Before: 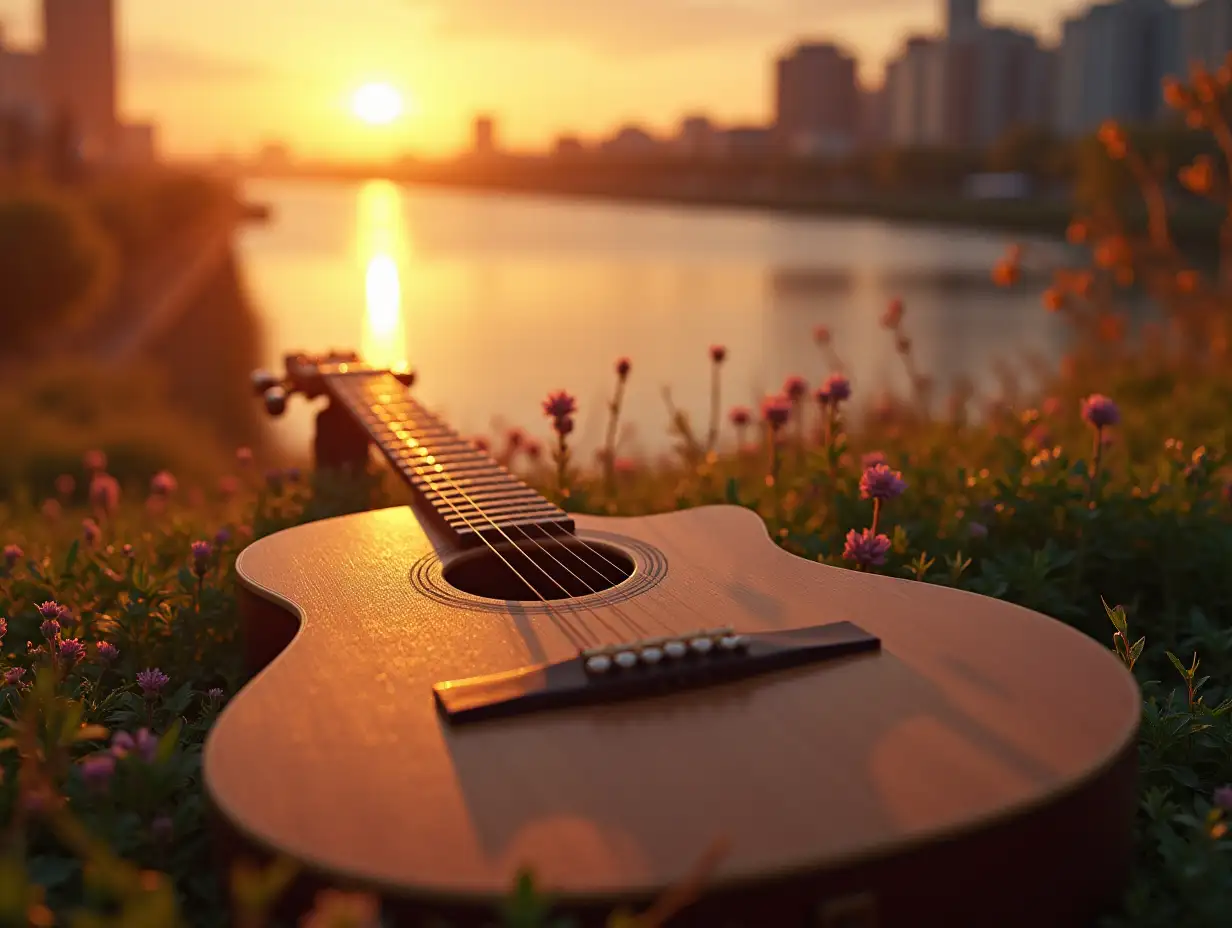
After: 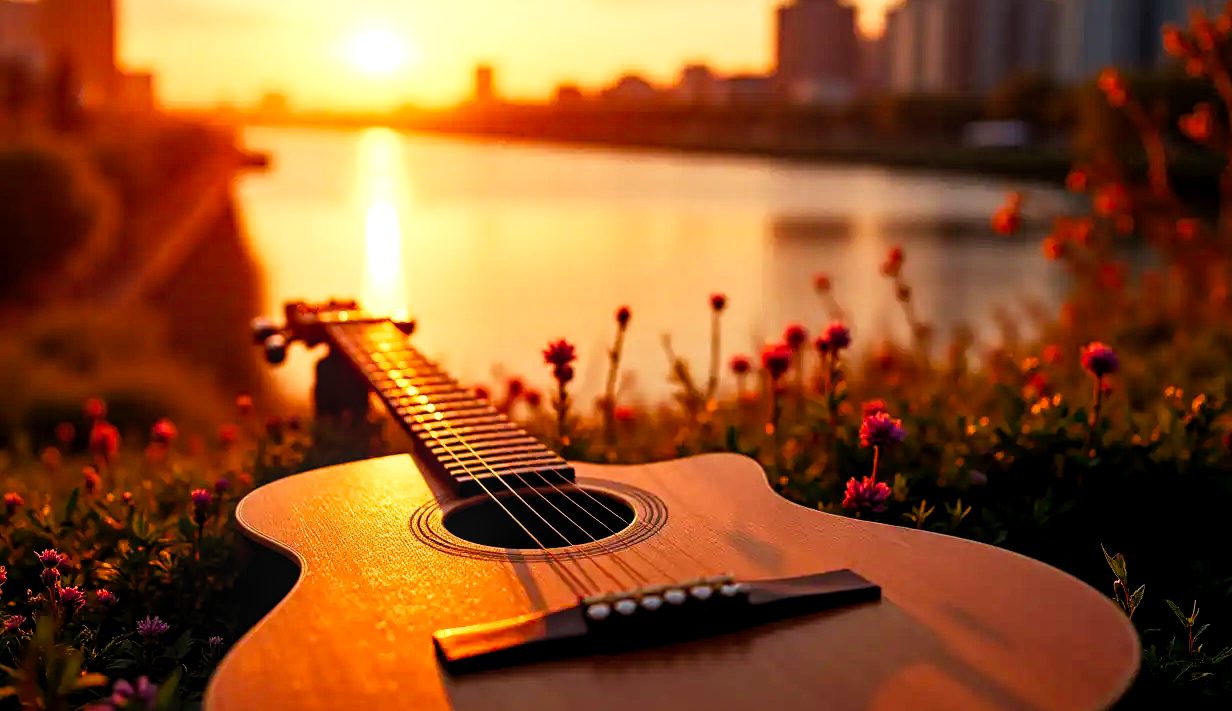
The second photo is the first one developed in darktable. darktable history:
crop: top 5.667%, bottom 17.637%
tone curve: curves: ch0 [(0, 0) (0.003, 0.008) (0.011, 0.008) (0.025, 0.011) (0.044, 0.017) (0.069, 0.026) (0.1, 0.039) (0.136, 0.054) (0.177, 0.093) (0.224, 0.15) (0.277, 0.21) (0.335, 0.285) (0.399, 0.366) (0.468, 0.462) (0.543, 0.564) (0.623, 0.679) (0.709, 0.79) (0.801, 0.883) (0.898, 0.95) (1, 1)], preserve colors none
rgb levels: levels [[0.01, 0.419, 0.839], [0, 0.5, 1], [0, 0.5, 1]]
color balance rgb: perceptual saturation grading › global saturation 20%, perceptual saturation grading › highlights -25%, perceptual saturation grading › shadows 25%
local contrast: on, module defaults
